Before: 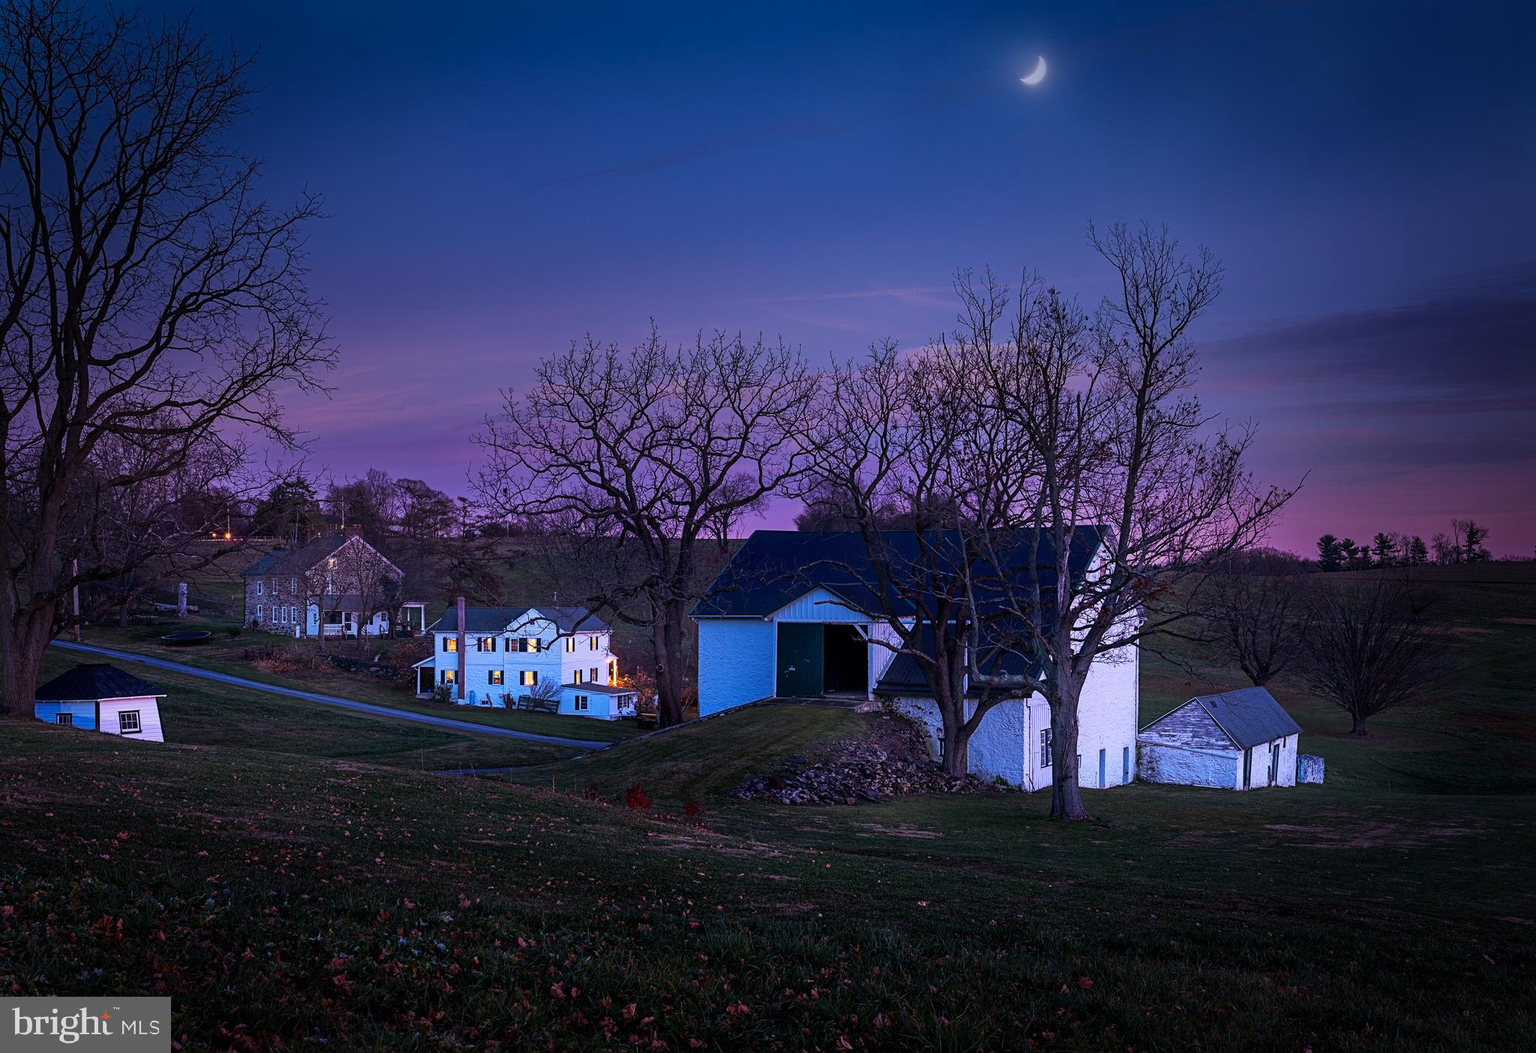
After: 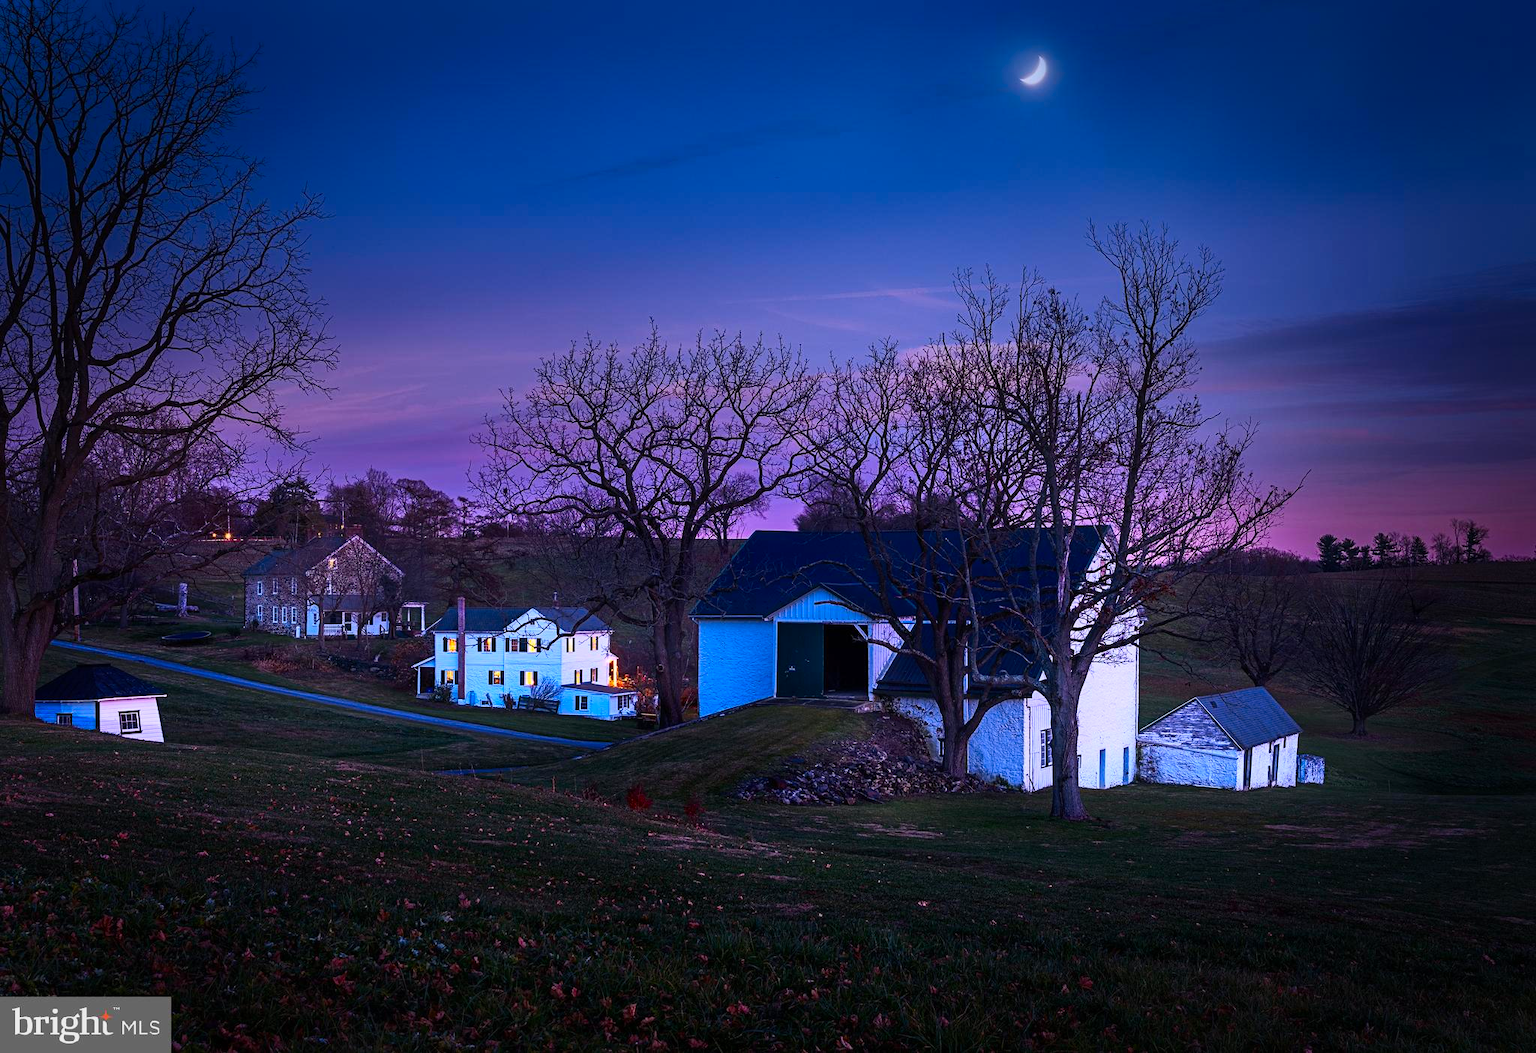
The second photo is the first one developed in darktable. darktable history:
contrast brightness saturation: contrast 0.233, brightness 0.097, saturation 0.288
